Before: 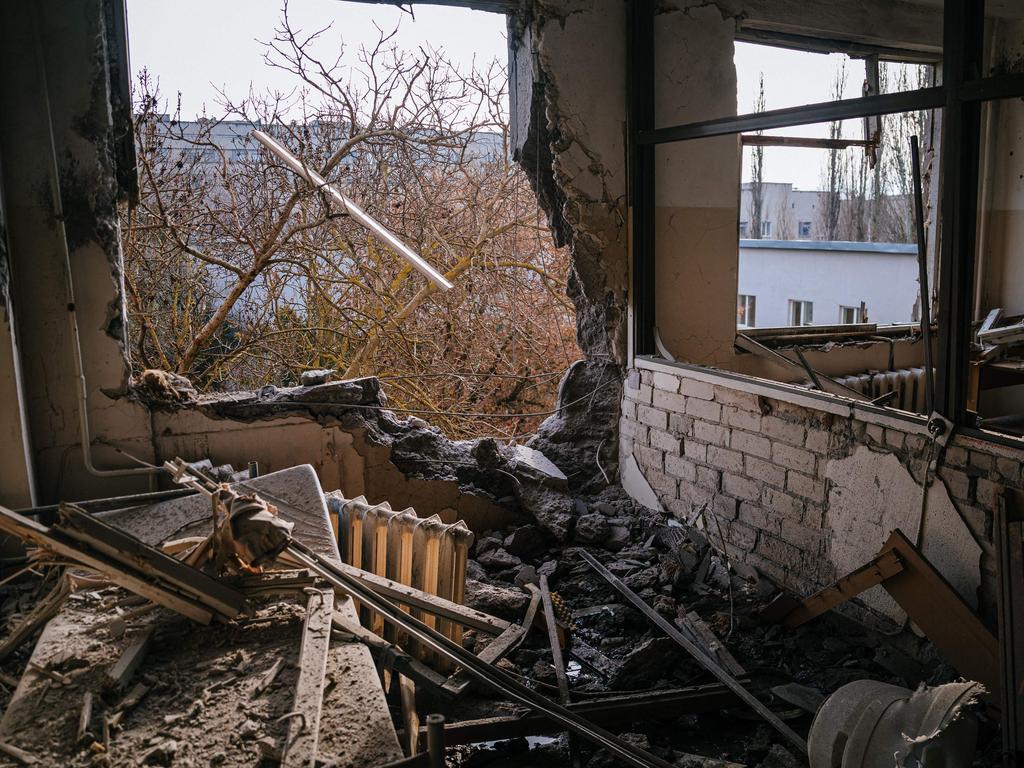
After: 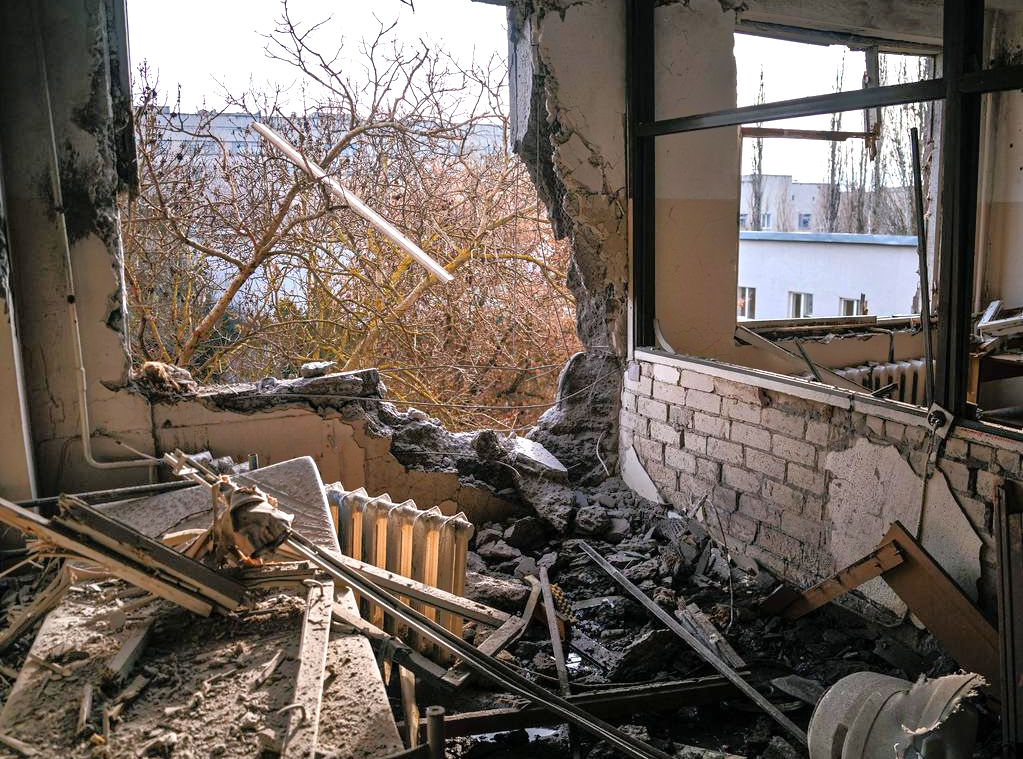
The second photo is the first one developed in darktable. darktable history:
exposure: exposure 0.669 EV, compensate highlight preservation false
tone equalizer: -8 EV -0.528 EV, -7 EV -0.319 EV, -6 EV -0.083 EV, -5 EV 0.413 EV, -4 EV 0.985 EV, -3 EV 0.791 EV, -2 EV -0.01 EV, -1 EV 0.14 EV, +0 EV -0.012 EV, smoothing 1
crop: top 1.049%, right 0.001%
